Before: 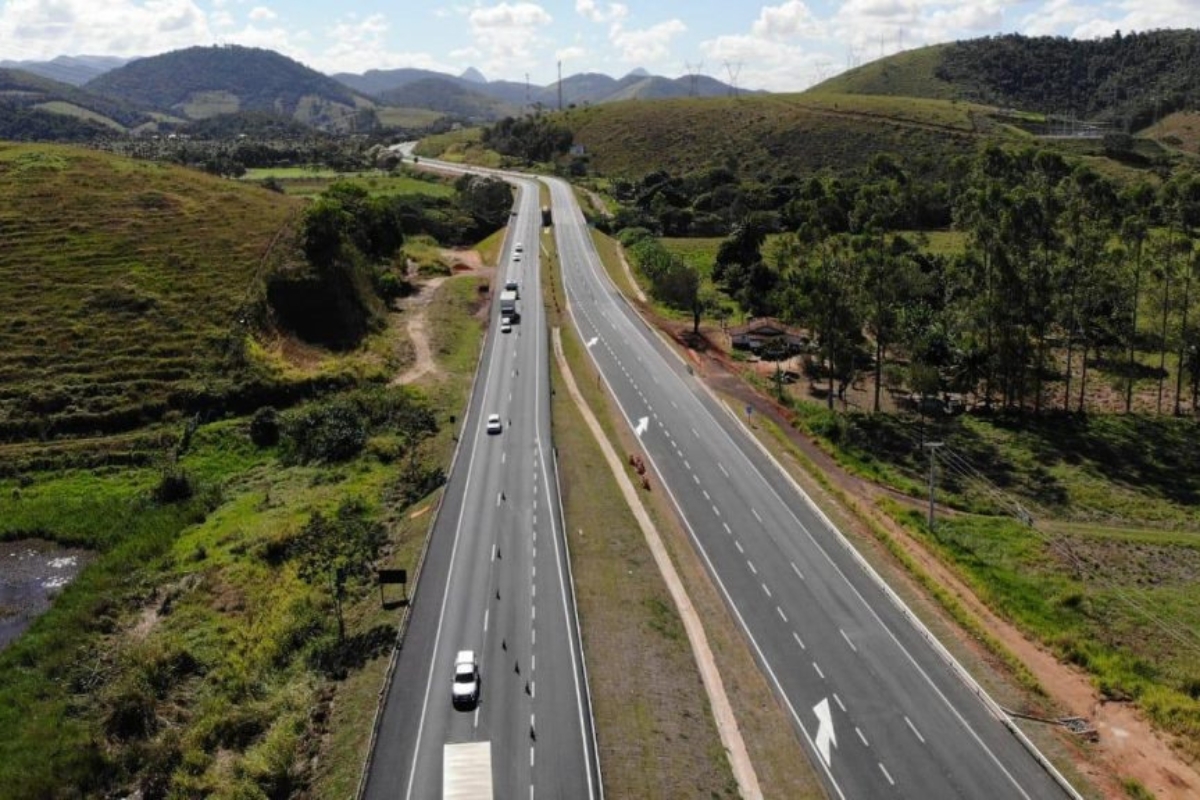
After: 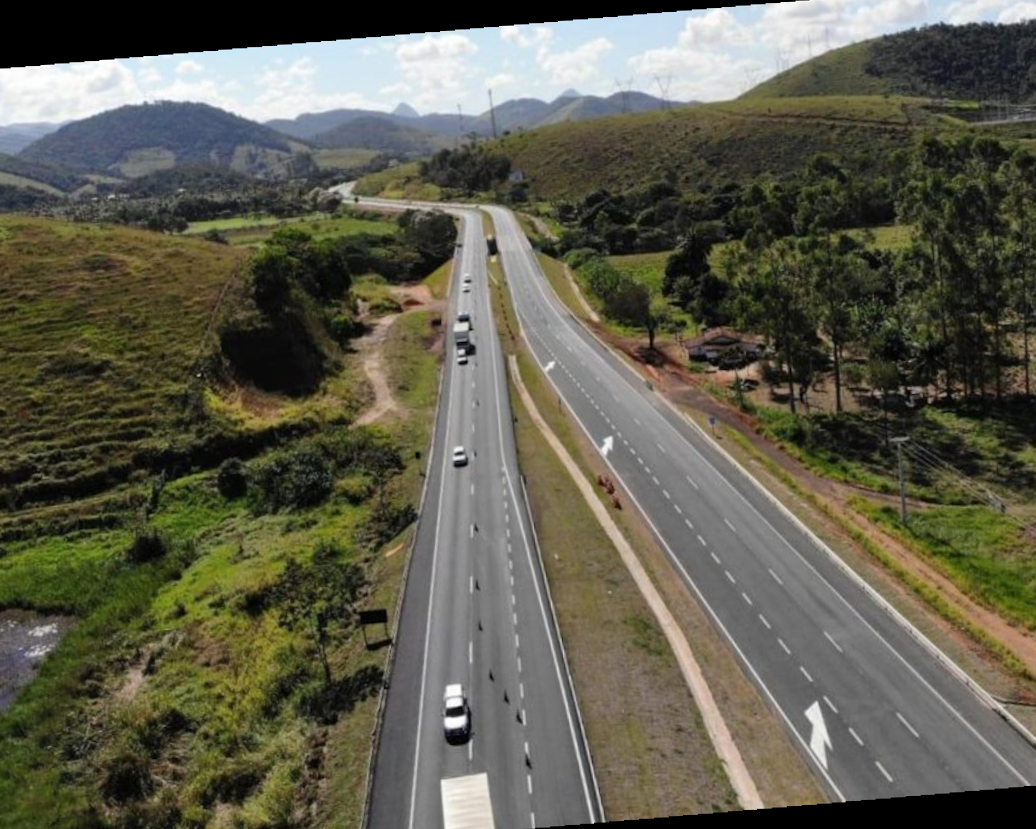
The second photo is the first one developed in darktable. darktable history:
shadows and highlights: shadows 37.27, highlights -28.18, soften with gaussian
crop and rotate: angle 1°, left 4.281%, top 0.642%, right 11.383%, bottom 2.486%
rotate and perspective: rotation -4.2°, shear 0.006, automatic cropping off
